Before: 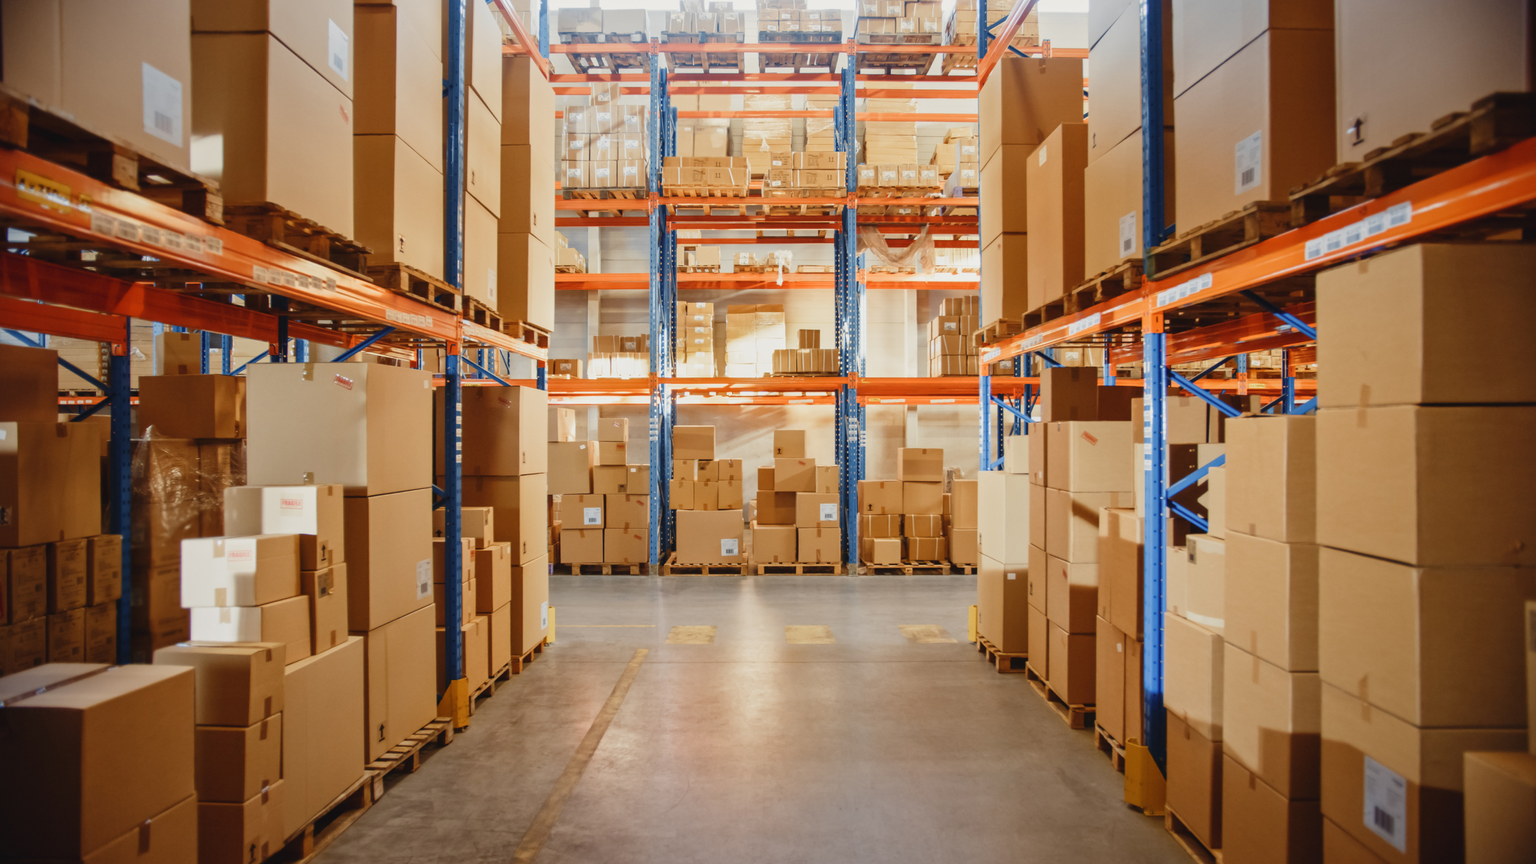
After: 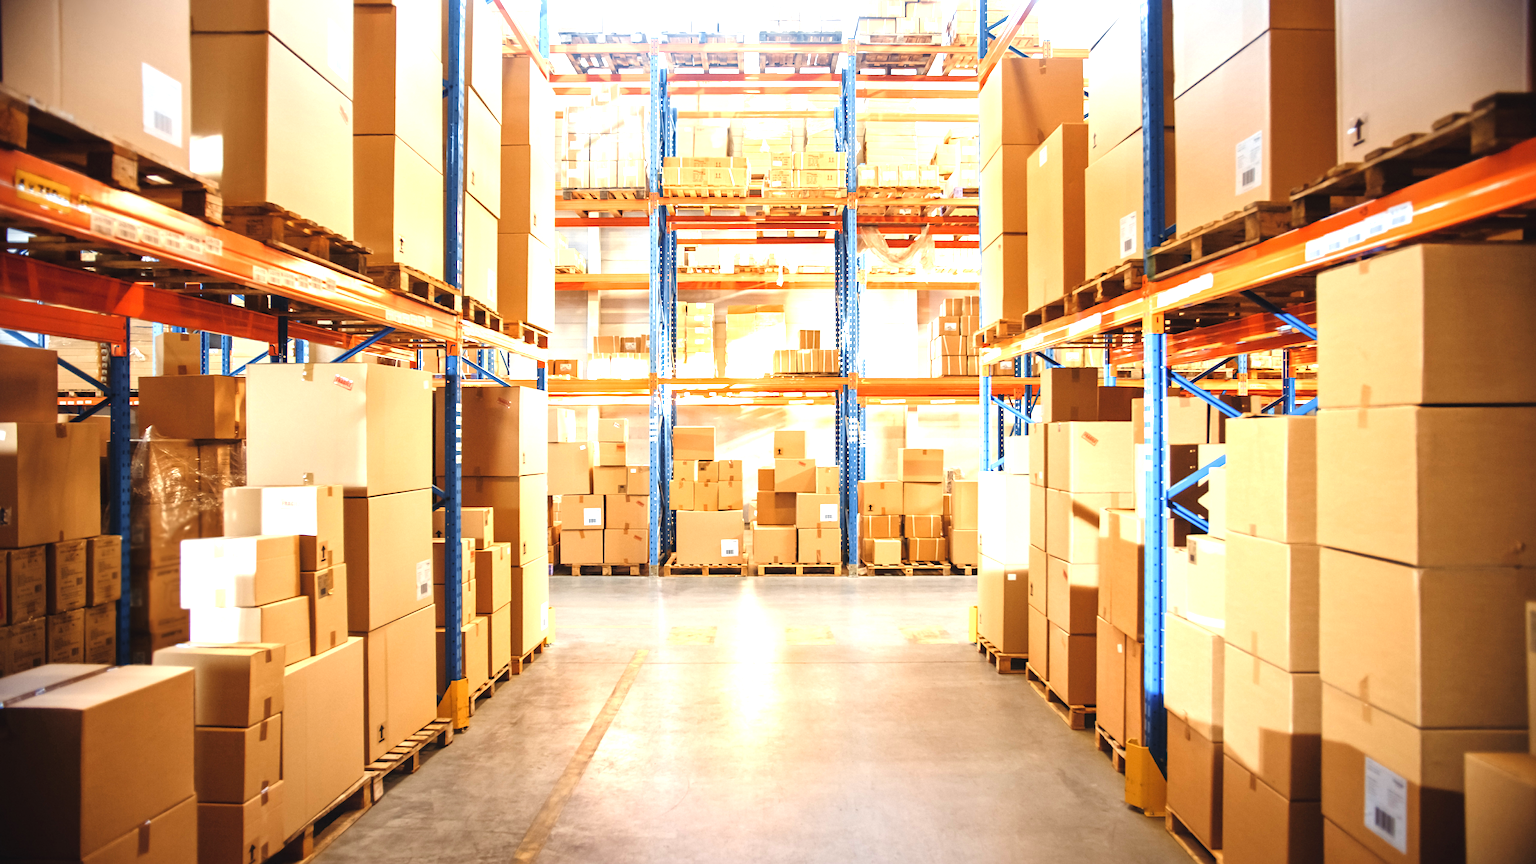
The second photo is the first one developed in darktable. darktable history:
sharpen: amount 0.217
exposure: exposure 0.663 EV, compensate exposure bias true, compensate highlight preservation false
tone equalizer: -8 EV -0.744 EV, -7 EV -0.724 EV, -6 EV -0.615 EV, -5 EV -0.376 EV, -3 EV 0.403 EV, -2 EV 0.6 EV, -1 EV 0.692 EV, +0 EV 0.741 EV
crop and rotate: left 0.072%, bottom 0.001%
